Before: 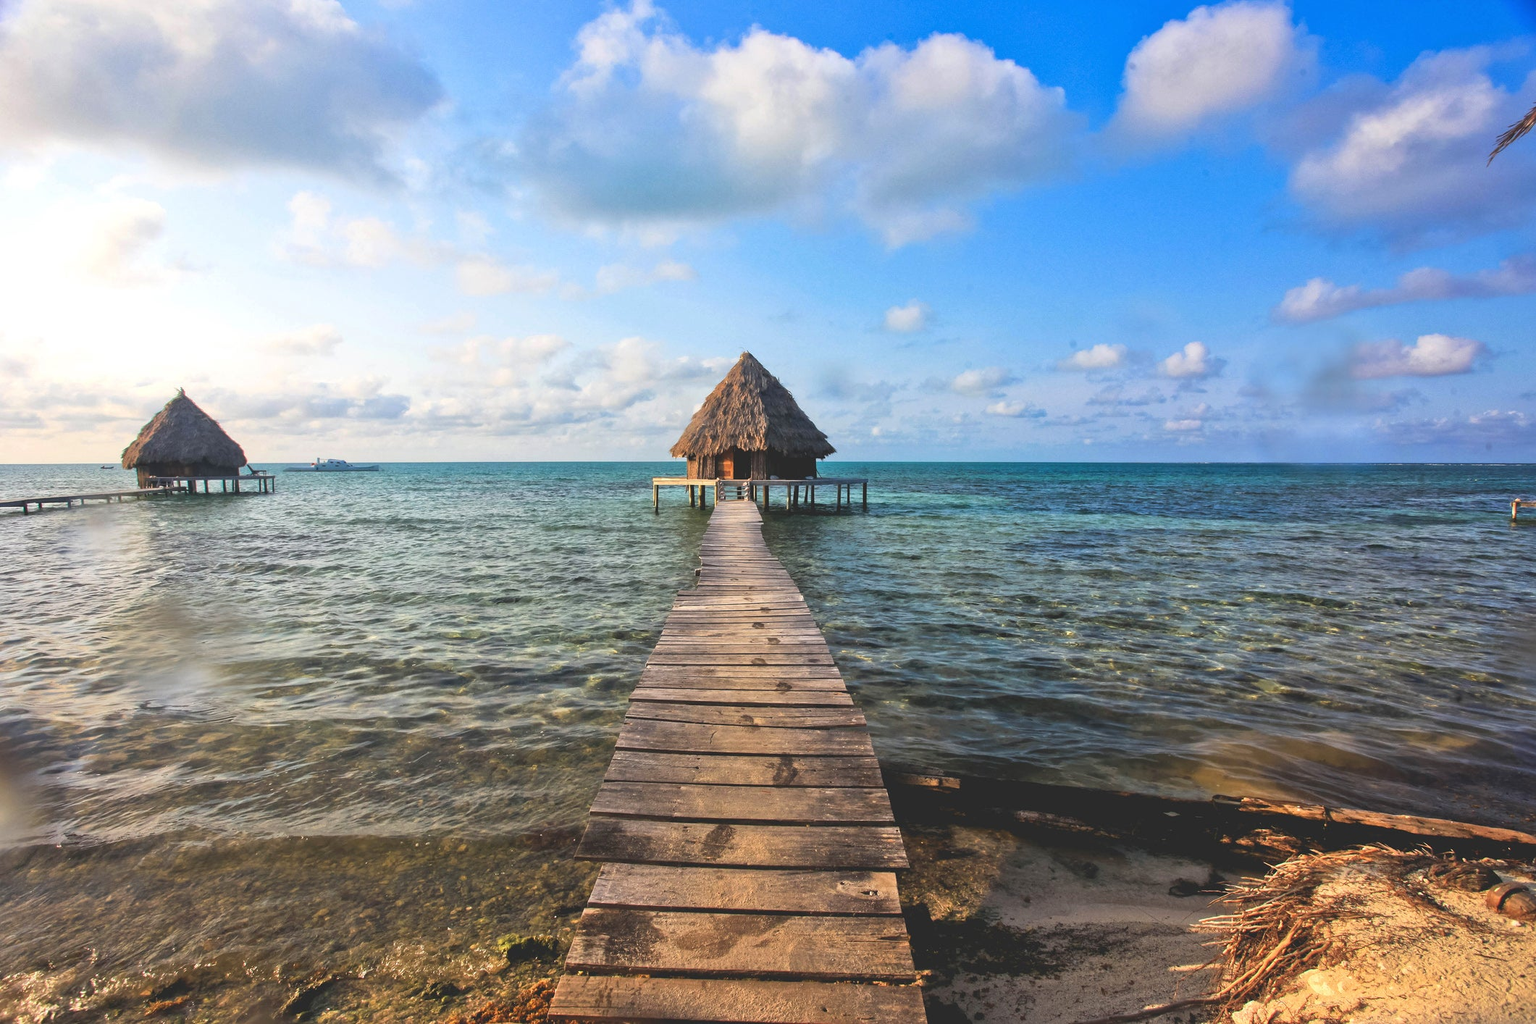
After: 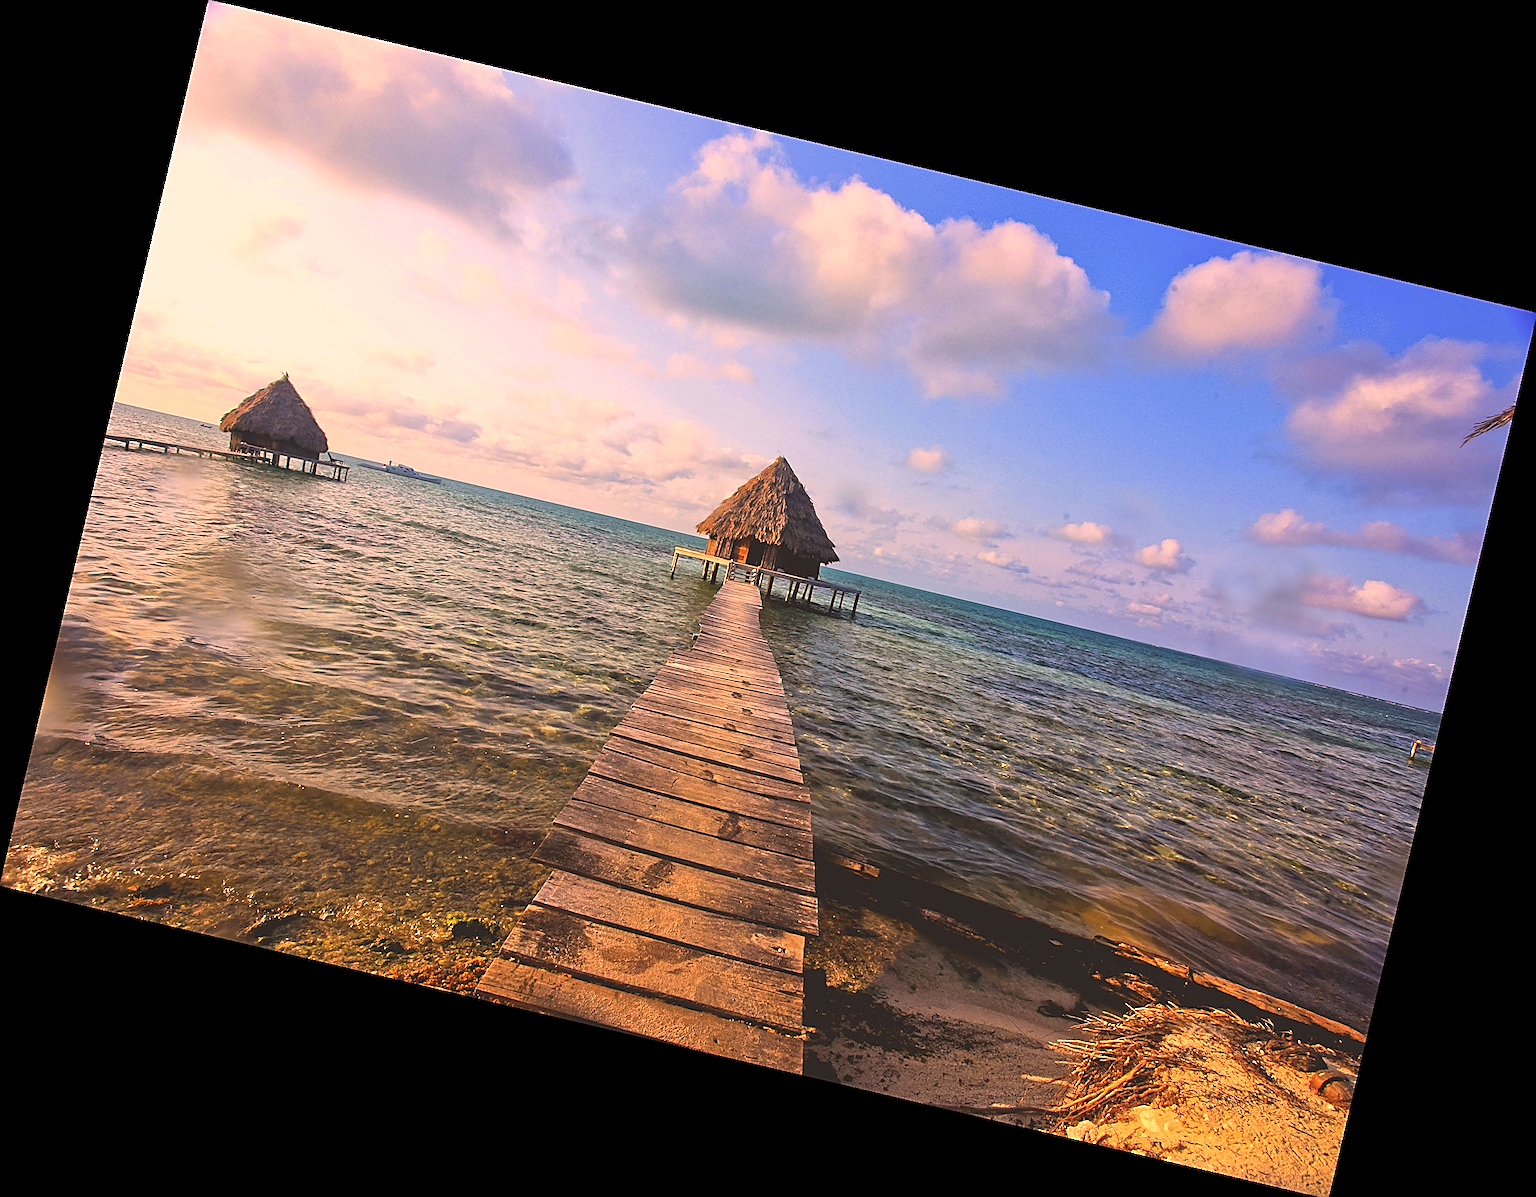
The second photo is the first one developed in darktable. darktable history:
color correction: highlights a* 21.16, highlights b* 19.61
sharpen: radius 1.685, amount 1.294
contrast brightness saturation: saturation 0.1
rotate and perspective: rotation 13.27°, automatic cropping off
